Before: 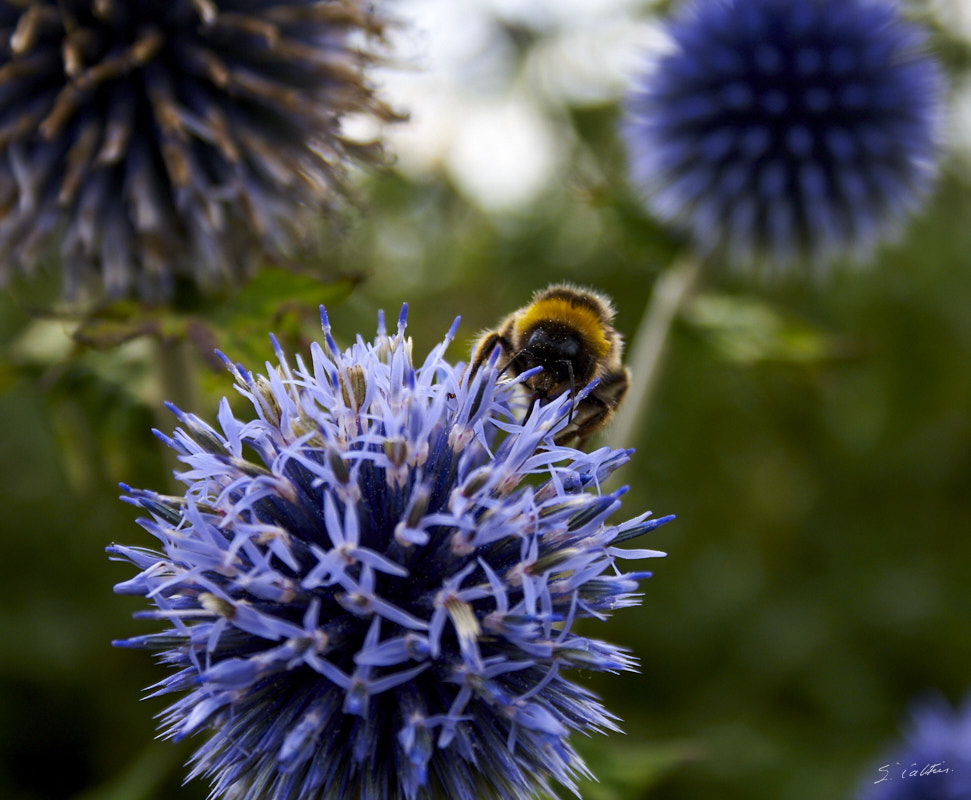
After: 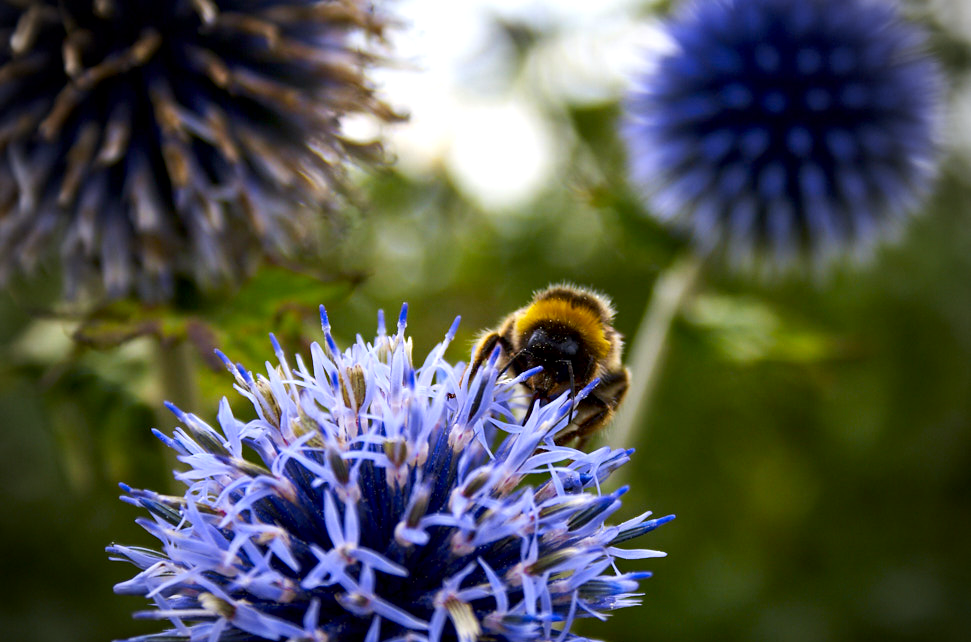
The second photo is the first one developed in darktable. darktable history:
crop: bottom 19.644%
exposure: black level correction 0.003, exposure 0.383 EV, compensate highlight preservation false
contrast brightness saturation: contrast 0.08, saturation 0.2
vignetting: fall-off start 71.74%
